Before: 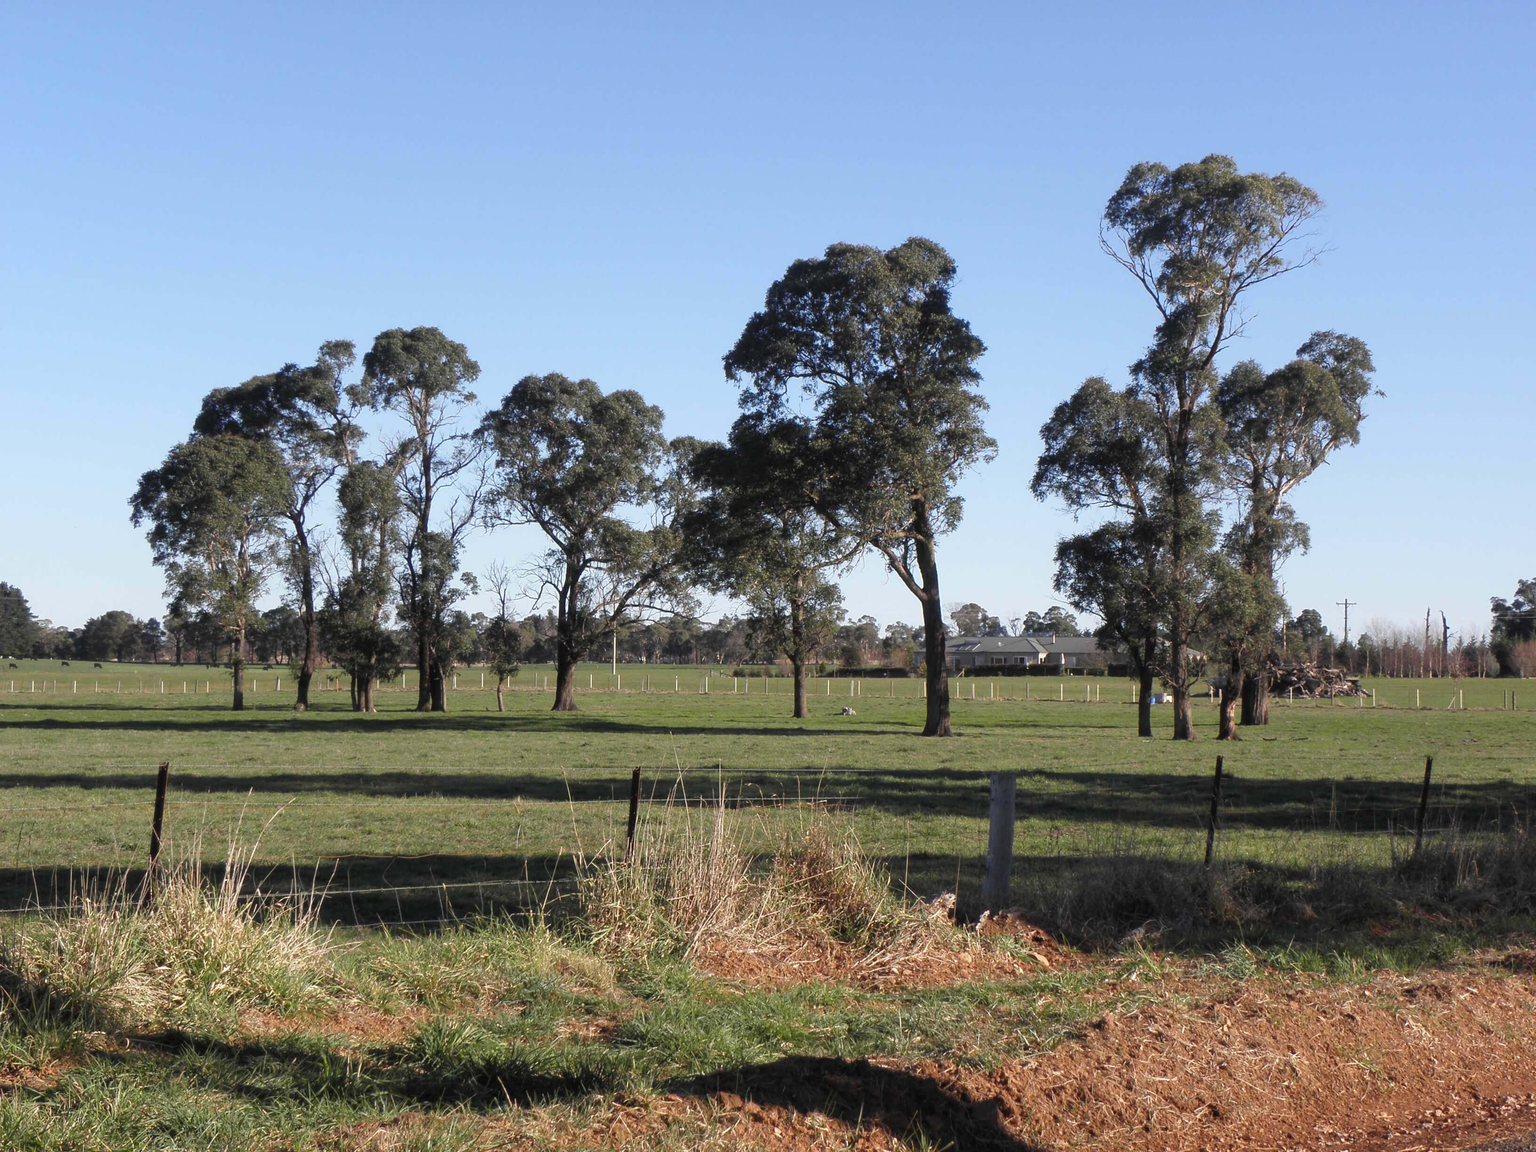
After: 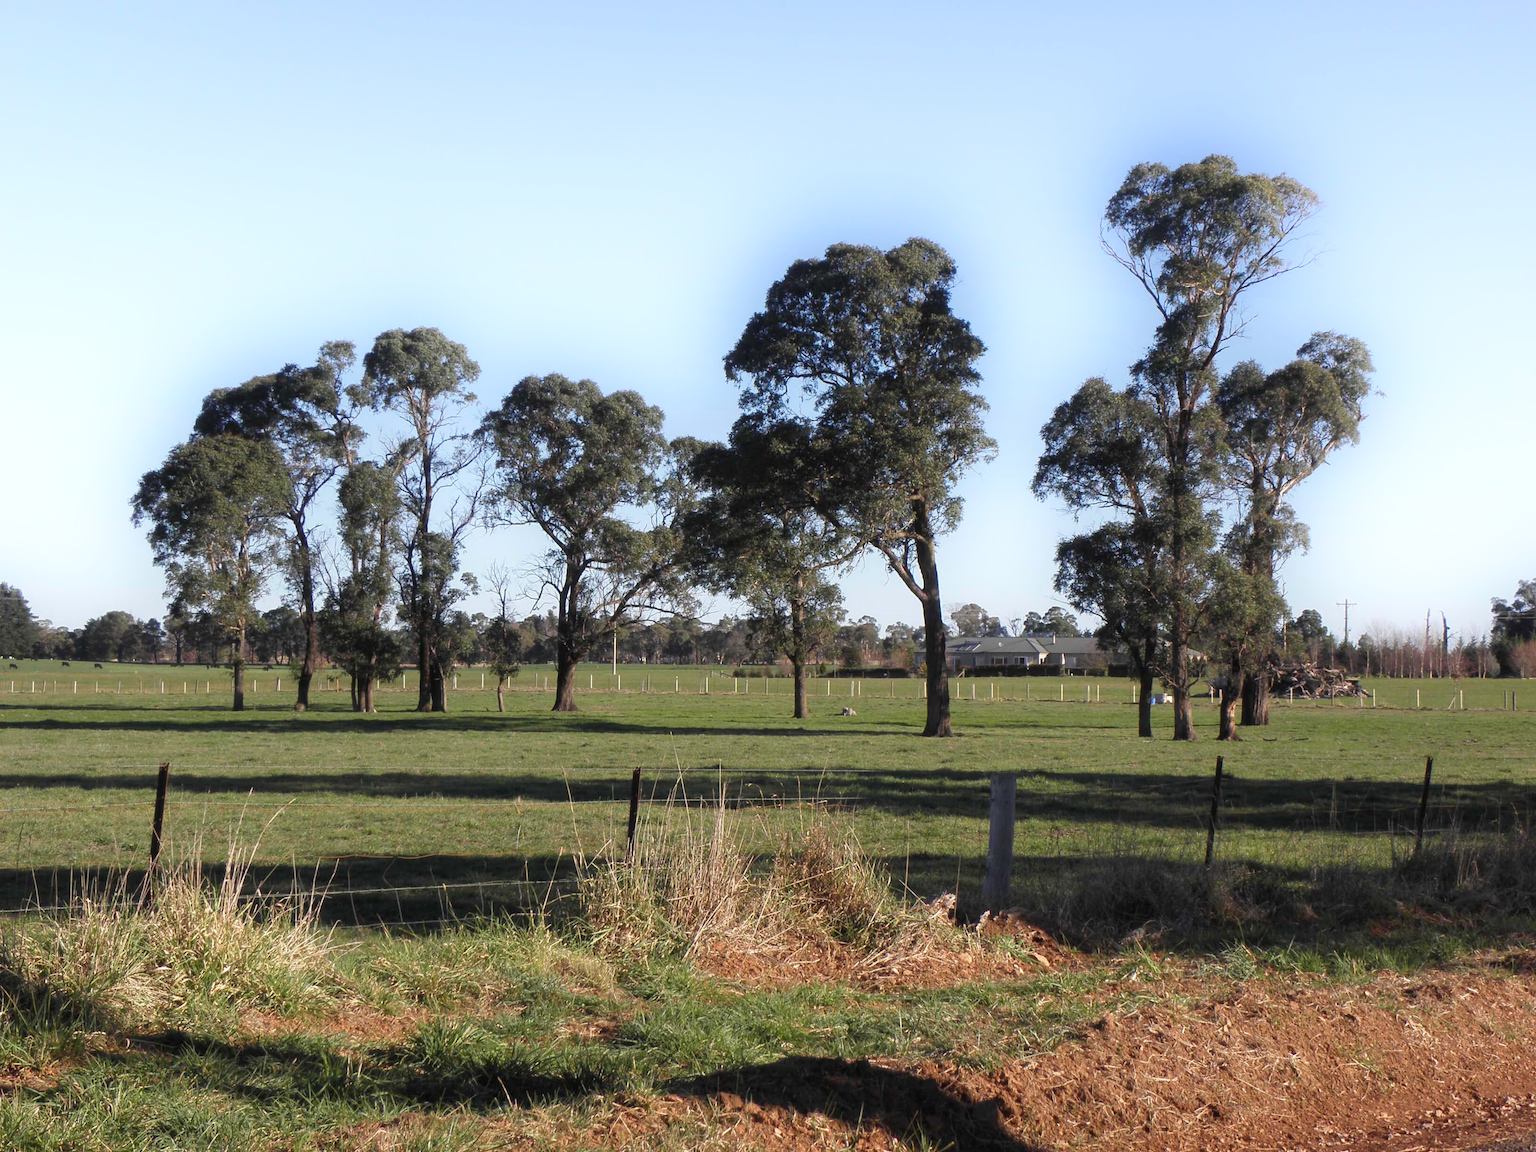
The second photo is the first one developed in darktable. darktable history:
velvia: strength 15.29%
shadows and highlights: shadows -21.64, highlights 99.7, soften with gaussian
